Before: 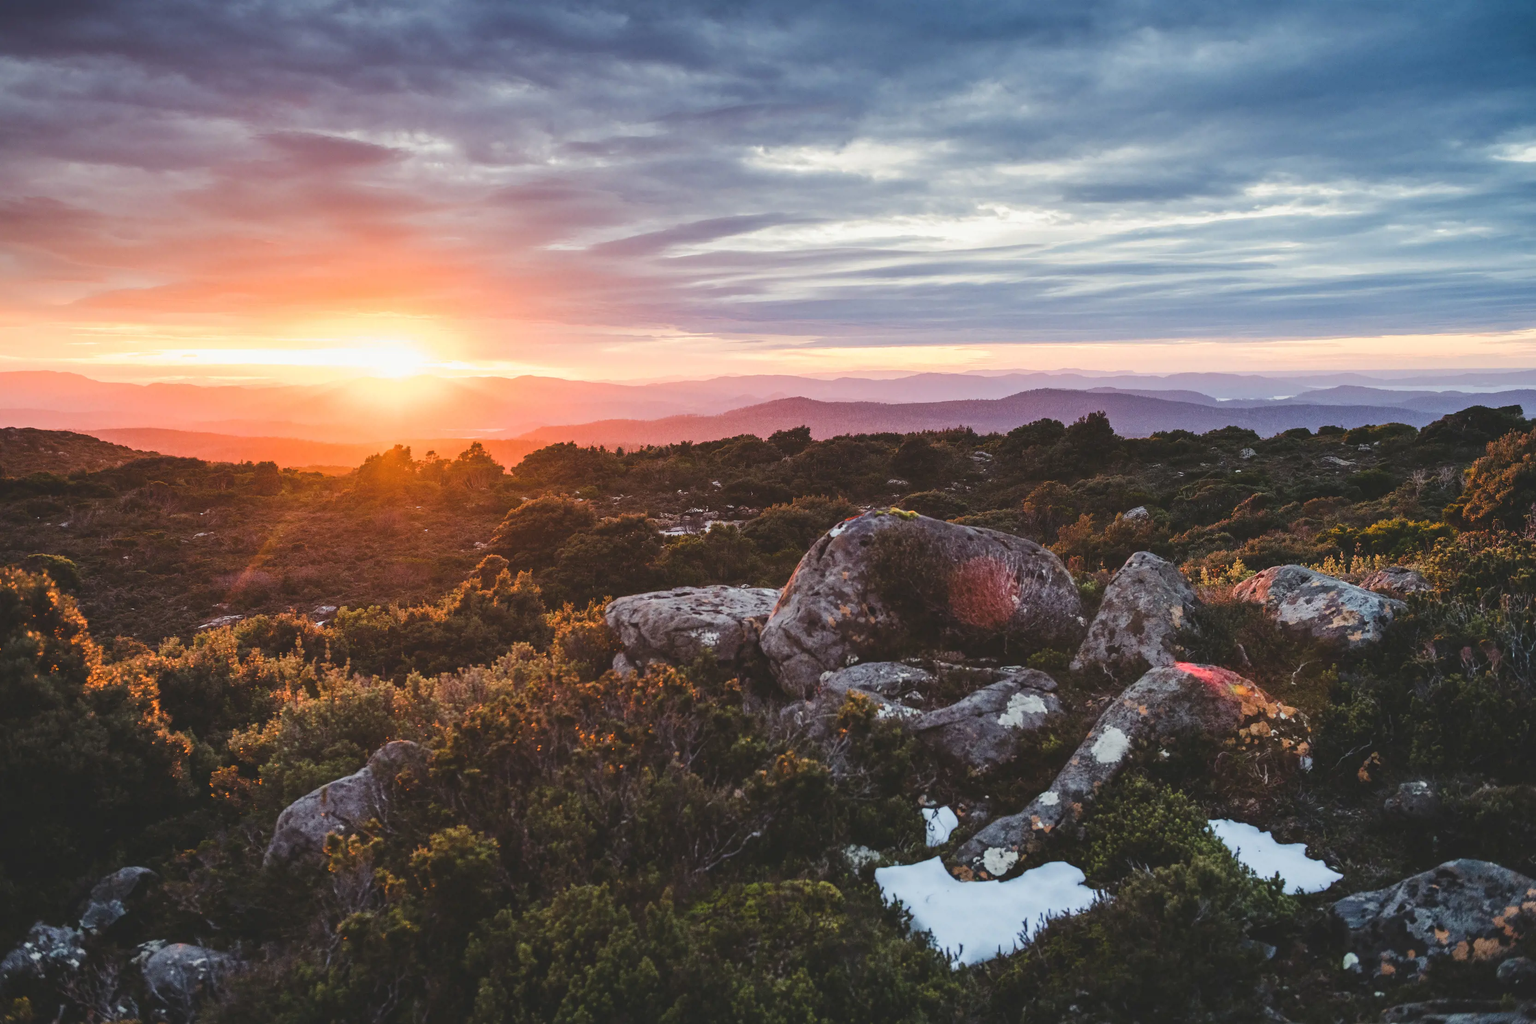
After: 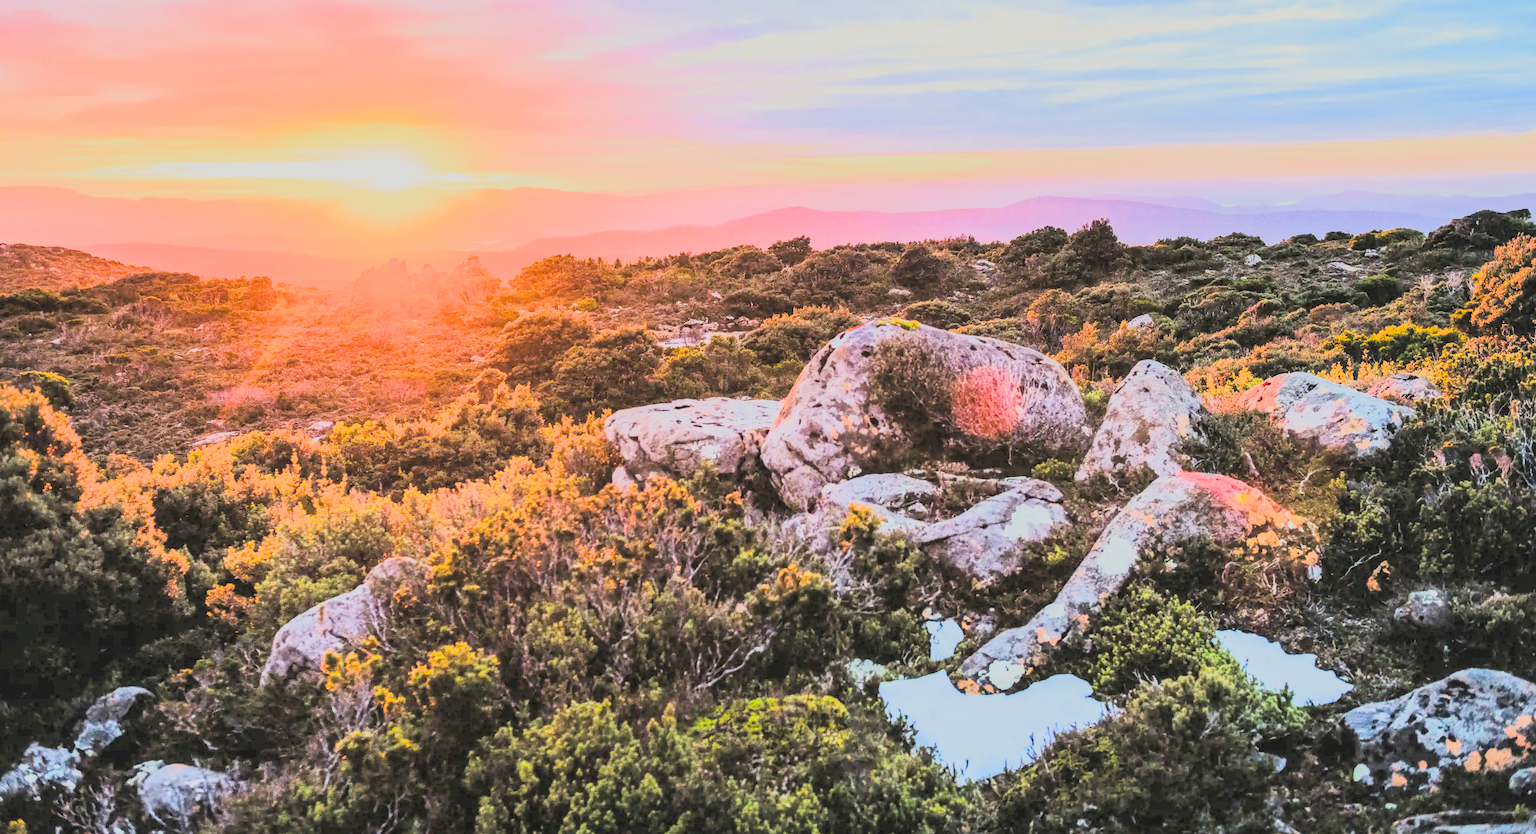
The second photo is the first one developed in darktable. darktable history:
exposure: black level correction 0, exposure 1.379 EV, compensate exposure bias true, compensate highlight preservation false
filmic rgb: black relative exposure -4.14 EV, white relative exposure 5.1 EV, hardness 2.11, contrast 1.165
rotate and perspective: rotation -0.45°, automatic cropping original format, crop left 0.008, crop right 0.992, crop top 0.012, crop bottom 0.988
crop and rotate: top 18.507%
color balance rgb: perceptual saturation grading › global saturation 30%, global vibrance 20%
contrast brightness saturation: contrast 0.04, saturation 0.07
local contrast: on, module defaults
rgb curve: curves: ch0 [(0, 0) (0.21, 0.15) (0.24, 0.21) (0.5, 0.75) (0.75, 0.96) (0.89, 0.99) (1, 1)]; ch1 [(0, 0.02) (0.21, 0.13) (0.25, 0.2) (0.5, 0.67) (0.75, 0.9) (0.89, 0.97) (1, 1)]; ch2 [(0, 0.02) (0.21, 0.13) (0.25, 0.2) (0.5, 0.67) (0.75, 0.9) (0.89, 0.97) (1, 1)], compensate middle gray true
